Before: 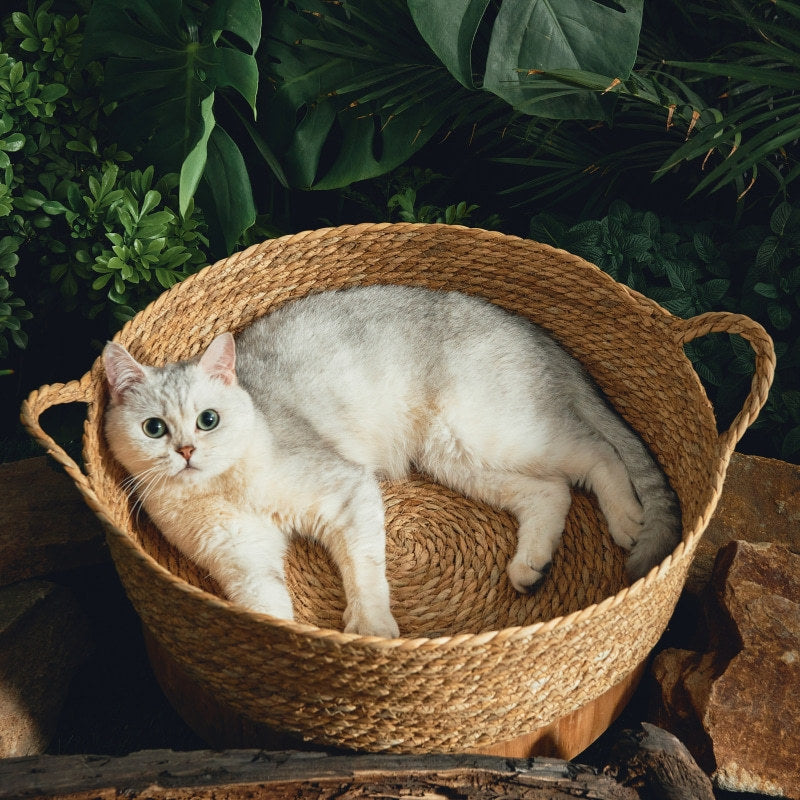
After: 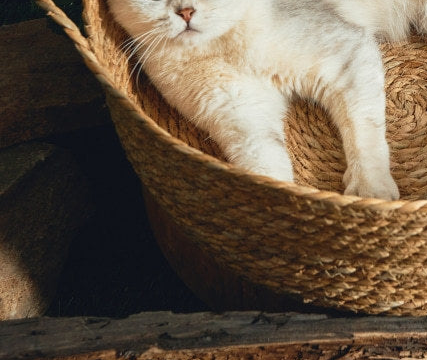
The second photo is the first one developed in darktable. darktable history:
crop and rotate: top 54.778%, right 46.61%, bottom 0.159%
exposure: exposure 0 EV, compensate highlight preservation false
